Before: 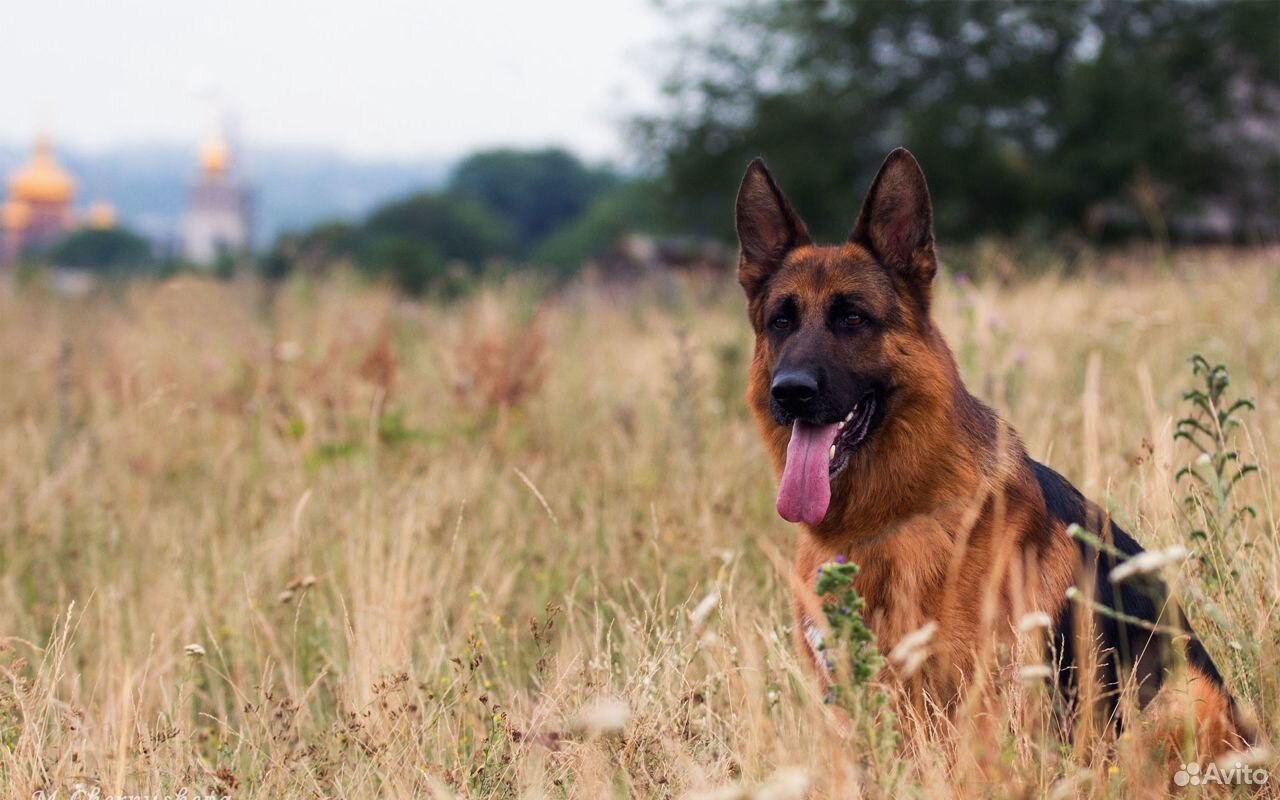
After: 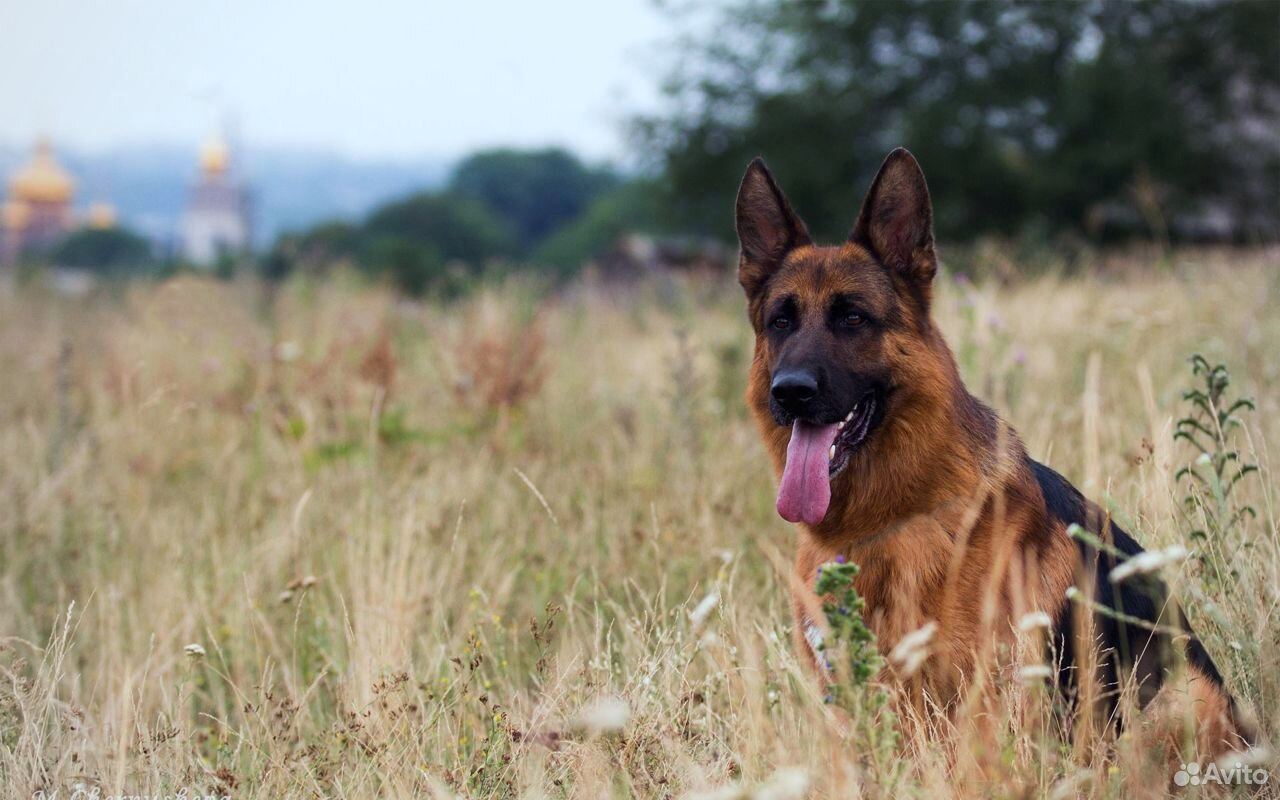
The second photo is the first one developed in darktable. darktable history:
white balance: red 0.925, blue 1.046
vignetting: brightness -0.167
